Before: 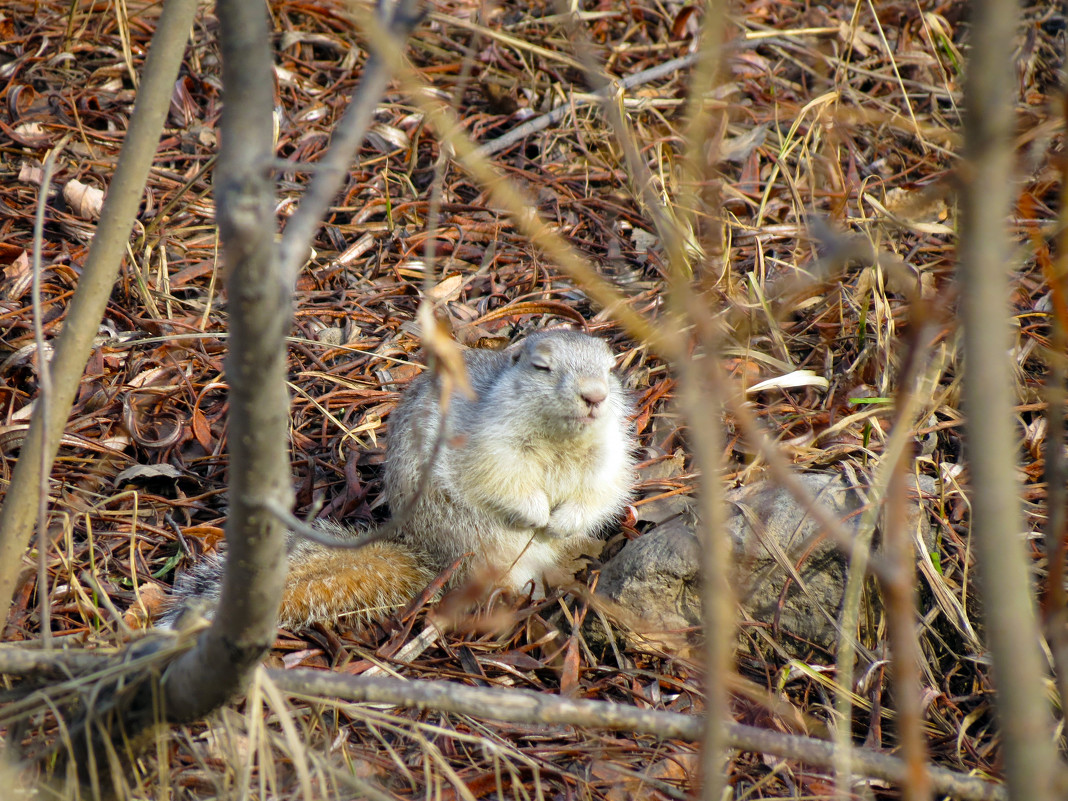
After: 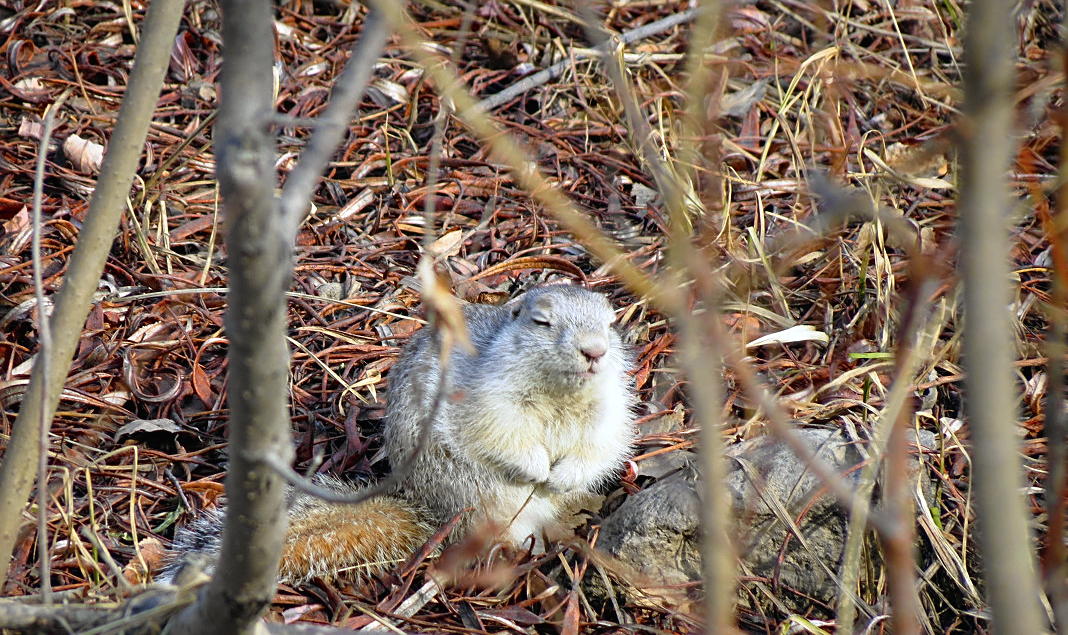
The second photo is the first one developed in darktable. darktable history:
white balance: red 0.967, blue 1.049
tone curve: curves: ch0 [(0, 0.012) (0.056, 0.046) (0.218, 0.213) (0.606, 0.62) (0.82, 0.846) (1, 1)]; ch1 [(0, 0) (0.226, 0.261) (0.403, 0.437) (0.469, 0.472) (0.495, 0.499) (0.508, 0.503) (0.545, 0.555) (0.59, 0.598) (0.686, 0.728) (1, 1)]; ch2 [(0, 0) (0.269, 0.299) (0.459, 0.45) (0.498, 0.499) (0.523, 0.512) (0.568, 0.558) (0.634, 0.617) (0.698, 0.677) (0.806, 0.769) (1, 1)], color space Lab, independent channels, preserve colors none
crop and rotate: top 5.667%, bottom 14.937%
sharpen: on, module defaults
